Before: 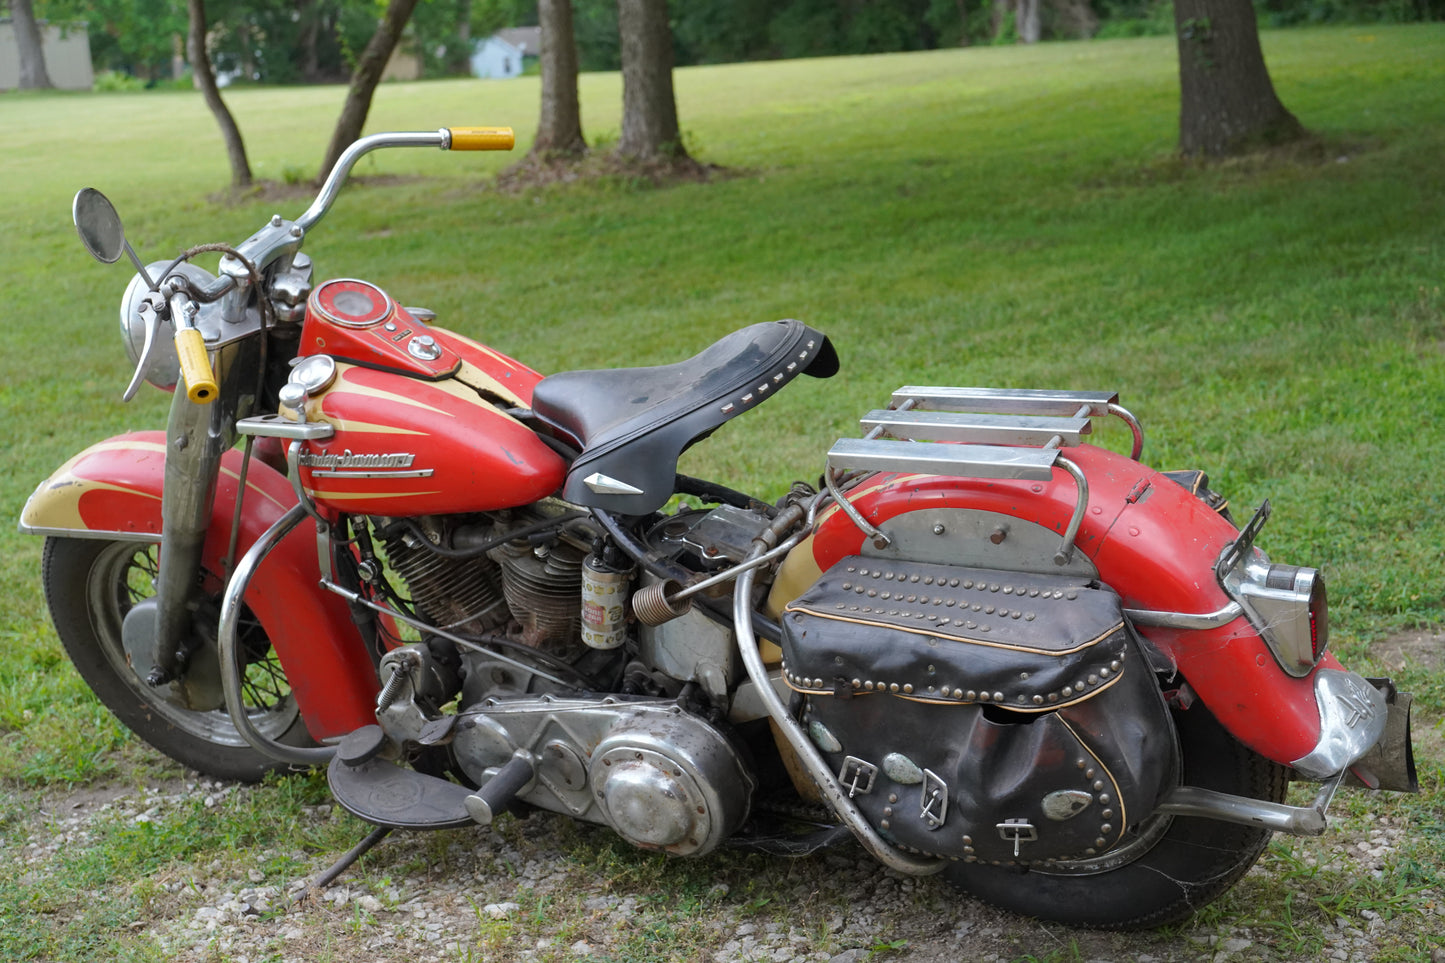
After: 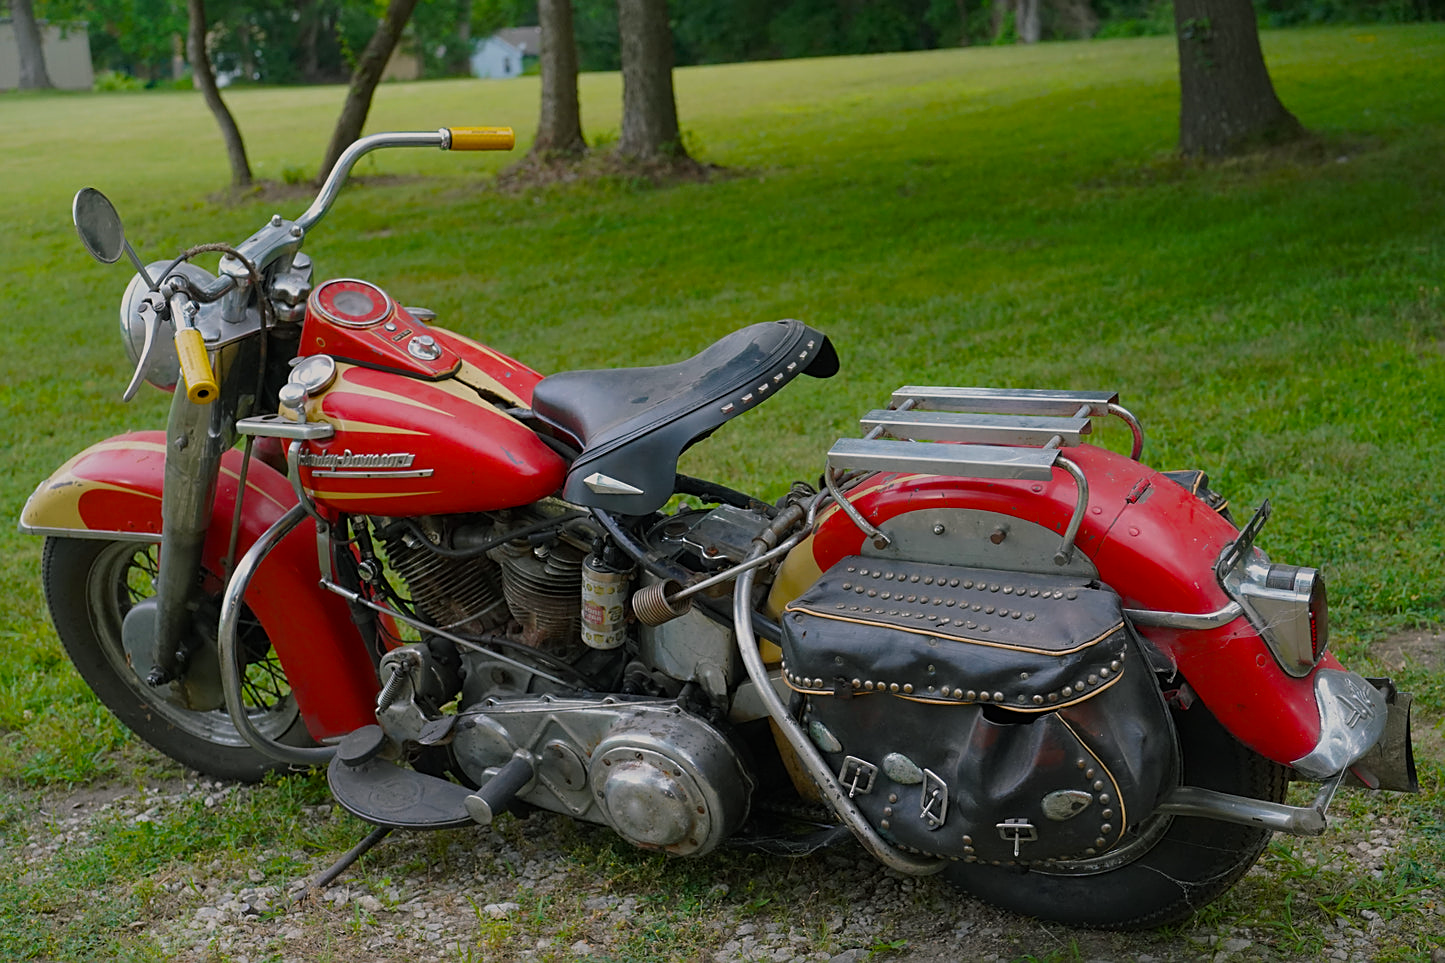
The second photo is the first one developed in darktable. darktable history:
exposure: black level correction 0, exposure -0.713 EV, compensate highlight preservation false
color balance rgb: shadows lift › chroma 2.016%, shadows lift › hue 136.91°, highlights gain › chroma 1.109%, highlights gain › hue 53.83°, perceptual saturation grading › global saturation 35.653%
sharpen: on, module defaults
